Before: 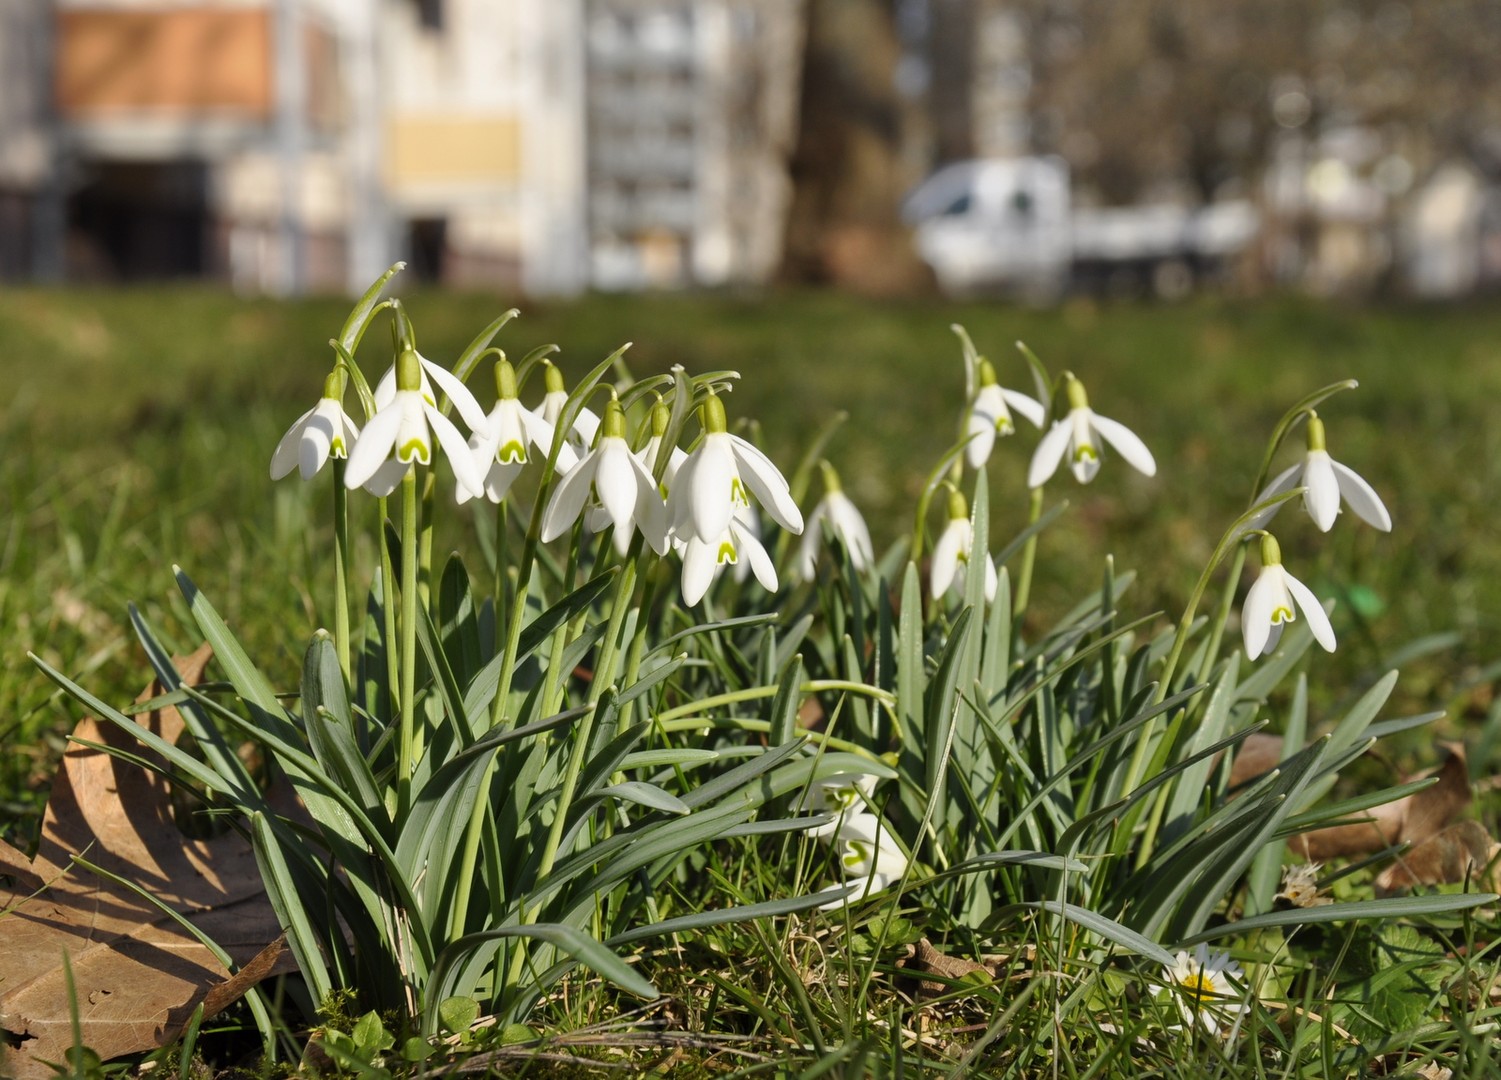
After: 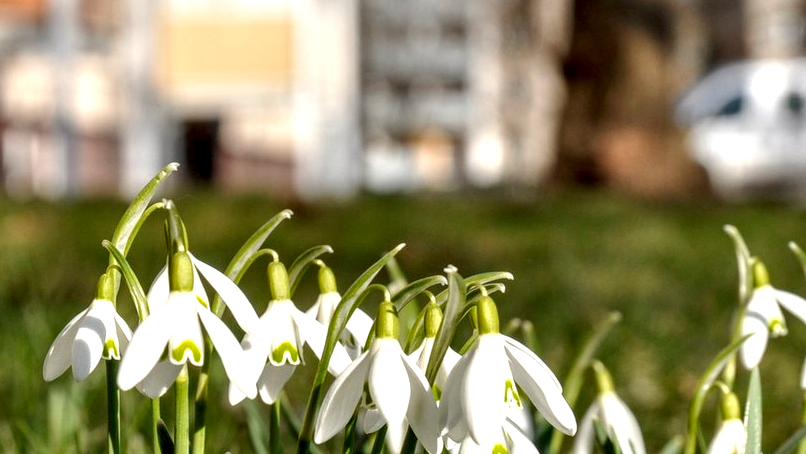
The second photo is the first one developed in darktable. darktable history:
exposure: black level correction 0.001, exposure 0.137 EV, compensate highlight preservation false
crop: left 15.179%, top 9.254%, right 31.088%, bottom 48.623%
local contrast: highlights 65%, shadows 53%, detail 168%, midtone range 0.518
